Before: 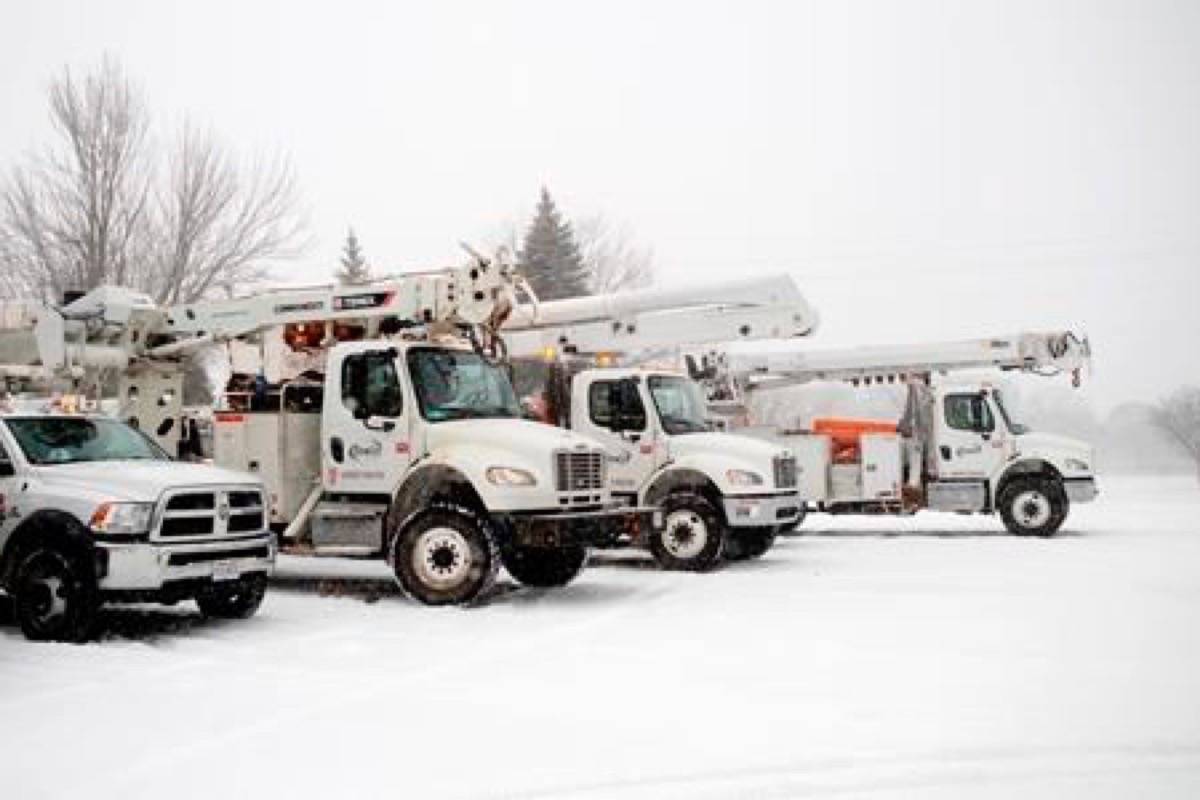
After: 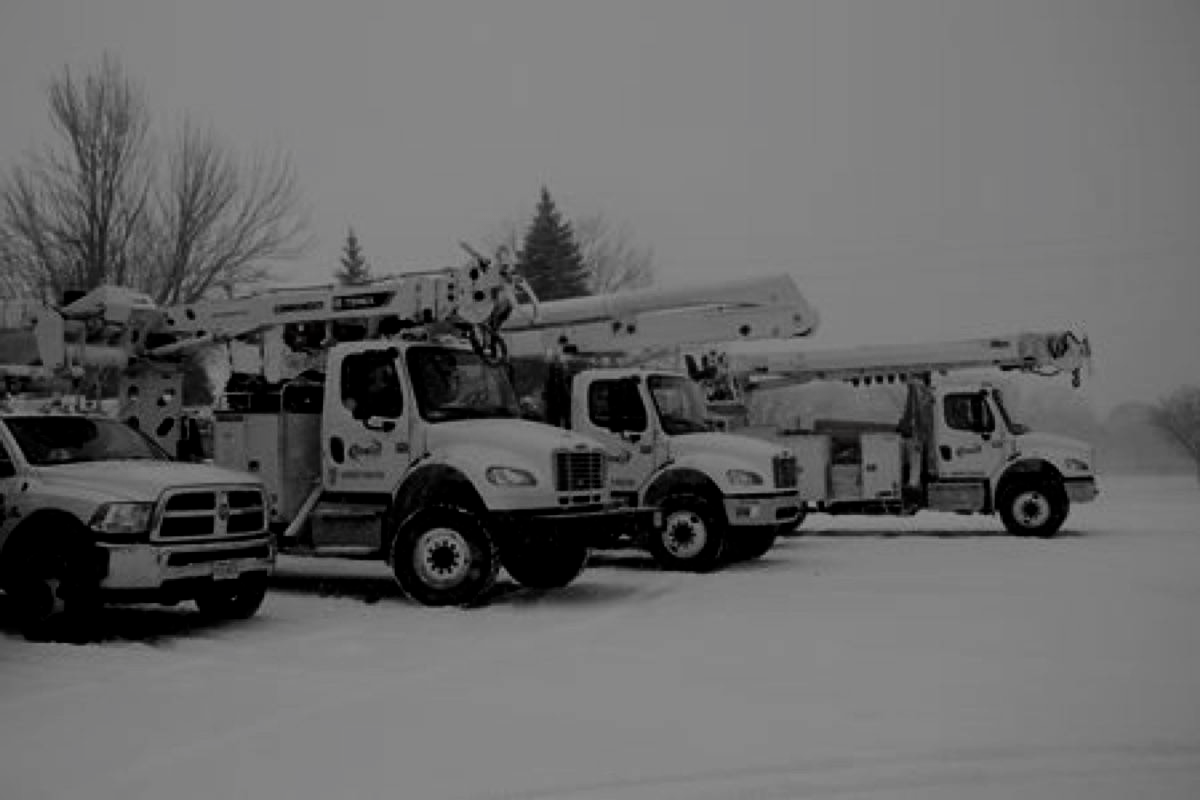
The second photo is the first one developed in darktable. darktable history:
vignetting: fall-off start 116.41%, fall-off radius 58.82%
contrast brightness saturation: contrast 0.016, brightness -0.982, saturation -0.985
filmic rgb: black relative exposure -7.21 EV, white relative exposure 5.37 EV, hardness 3.03, color science v6 (2022)
